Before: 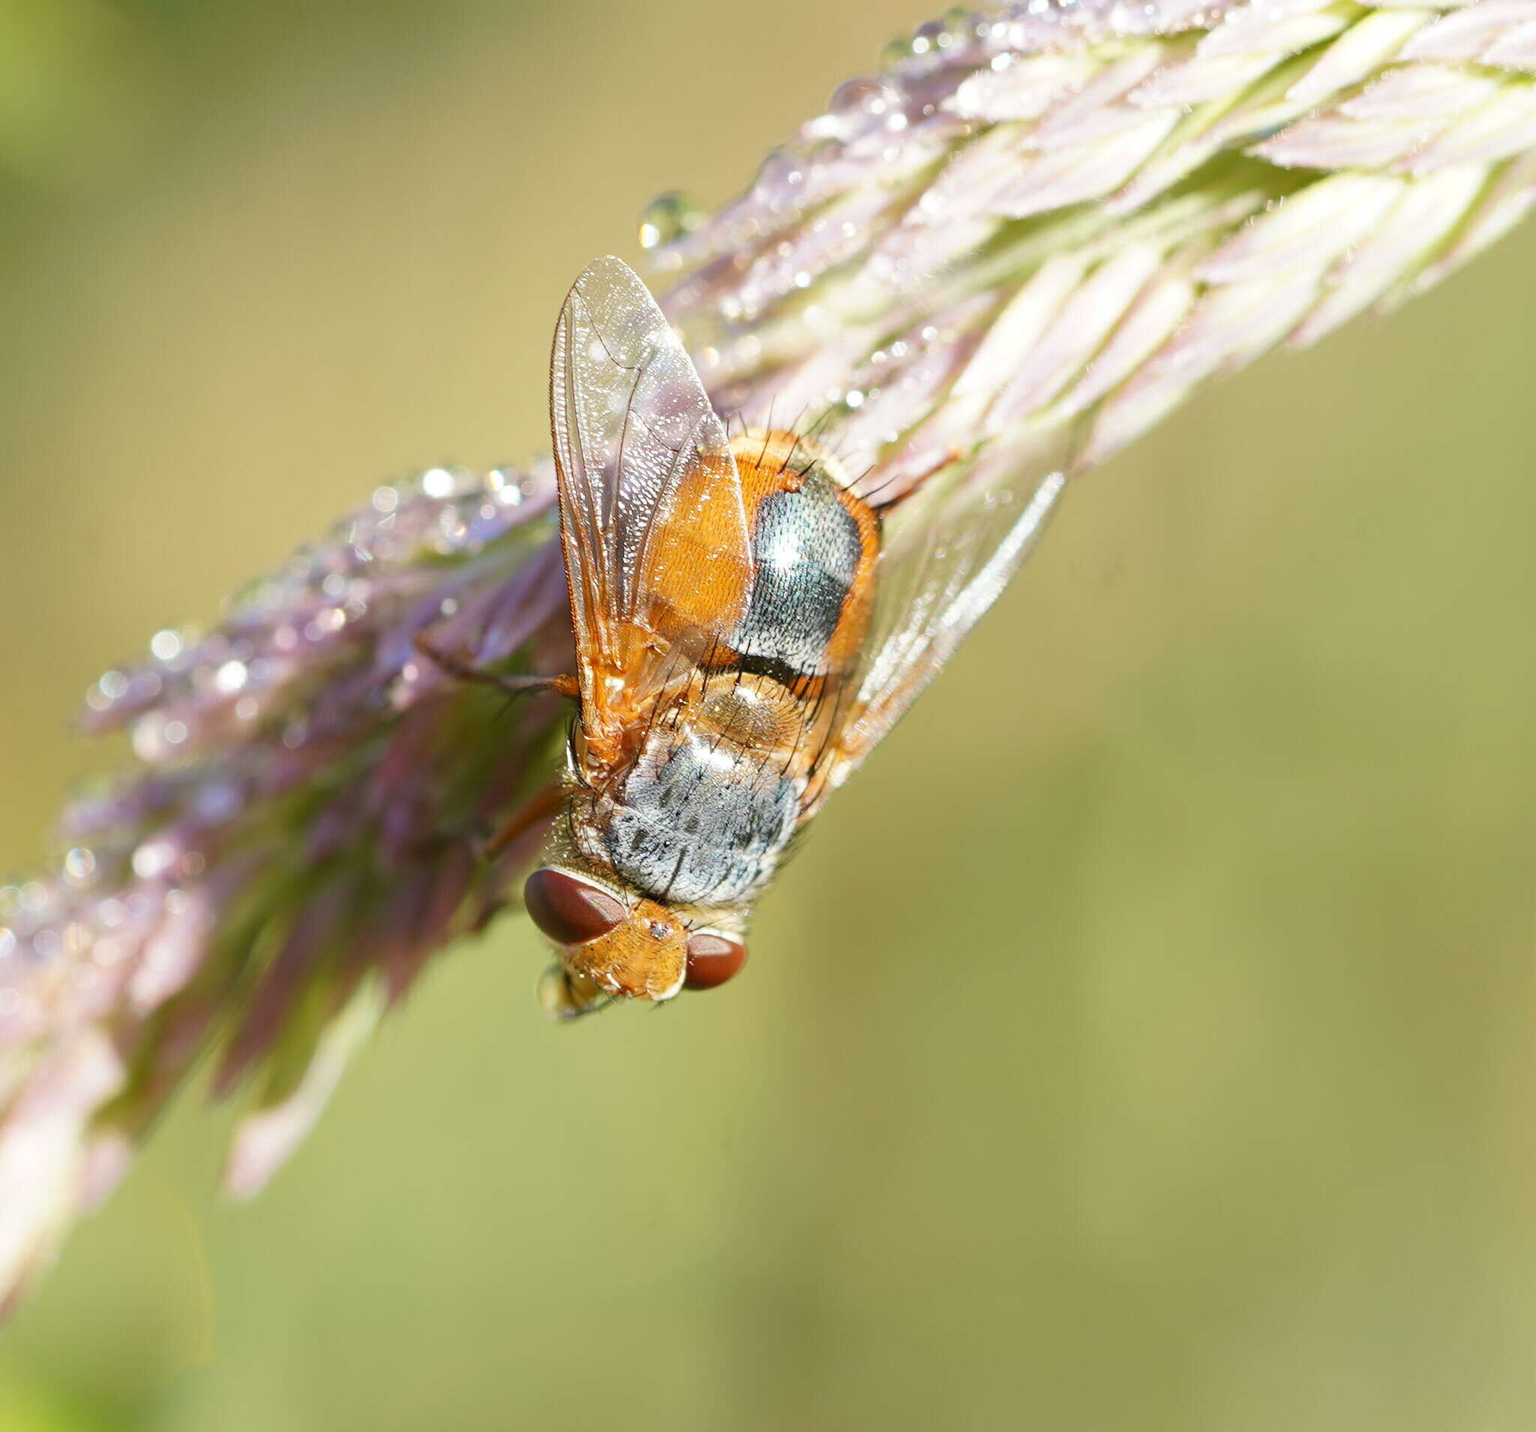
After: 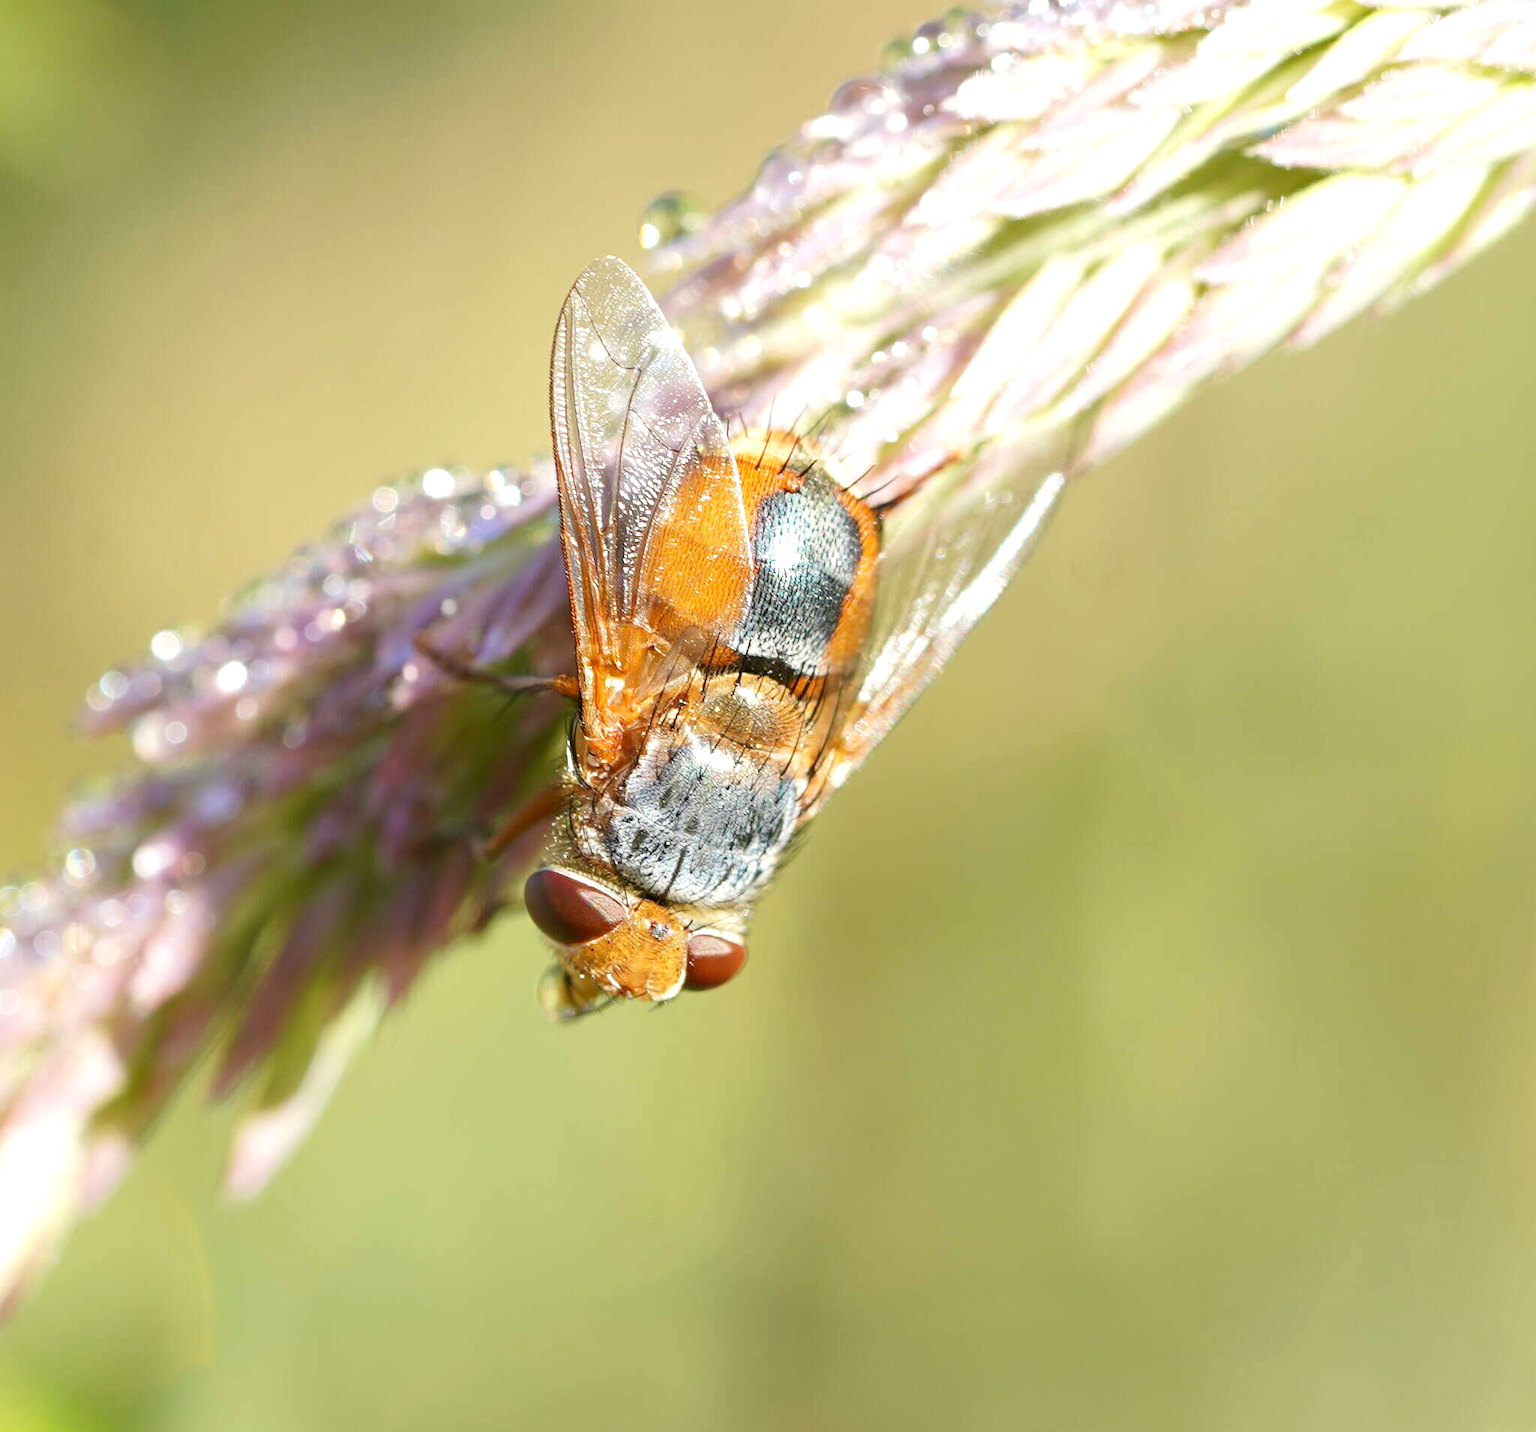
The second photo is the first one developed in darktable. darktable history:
exposure: black level correction 0.001, exposure 0.297 EV, compensate highlight preservation false
